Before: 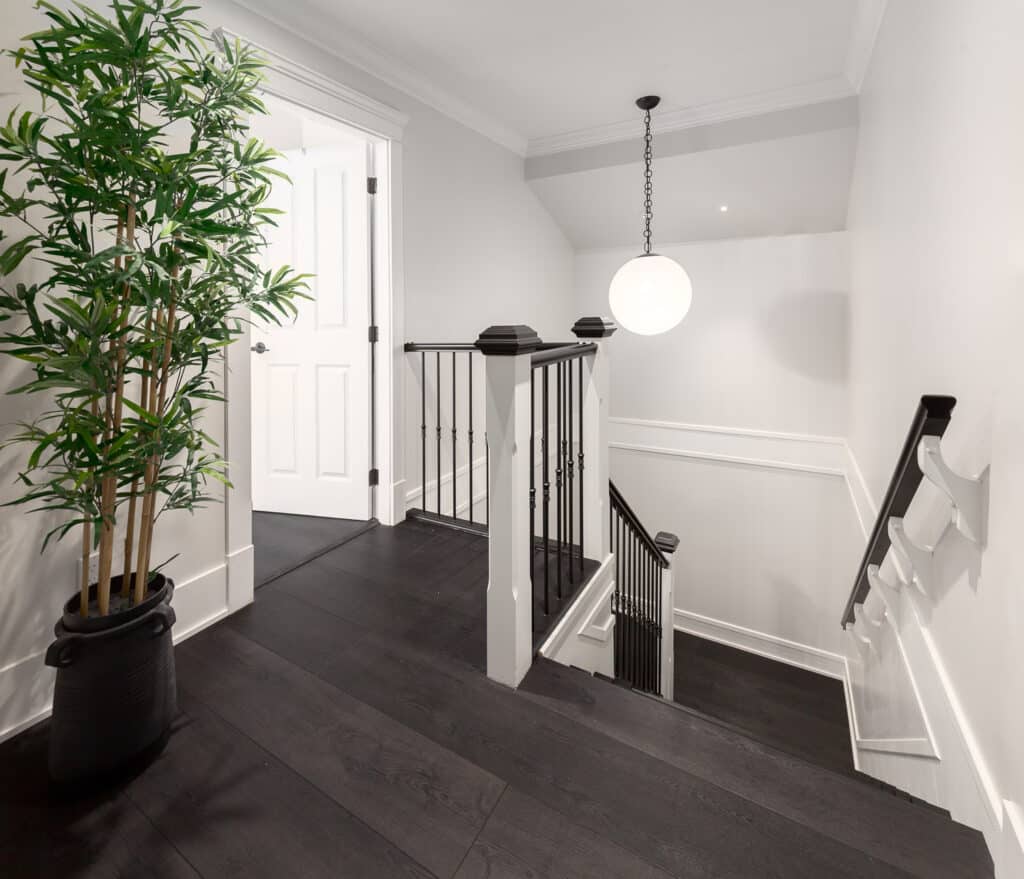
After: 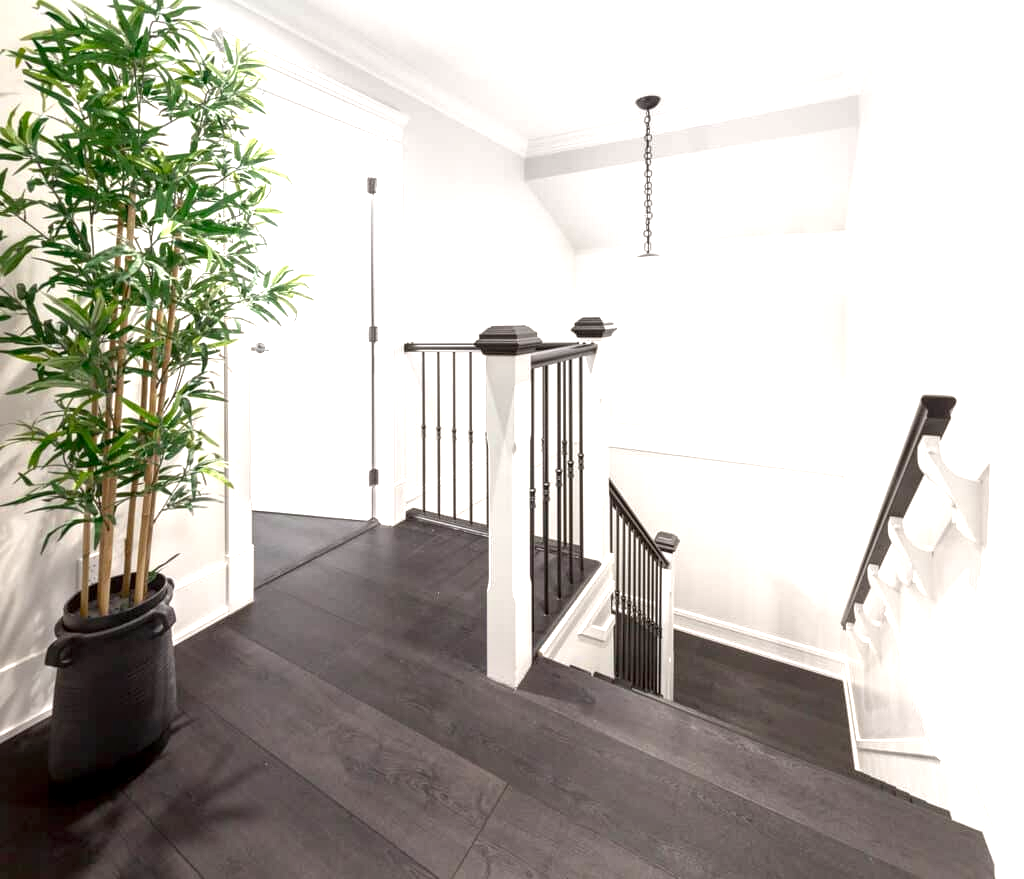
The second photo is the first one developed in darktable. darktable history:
local contrast: on, module defaults
exposure: black level correction 0.001, exposure 1.119 EV, compensate highlight preservation false
